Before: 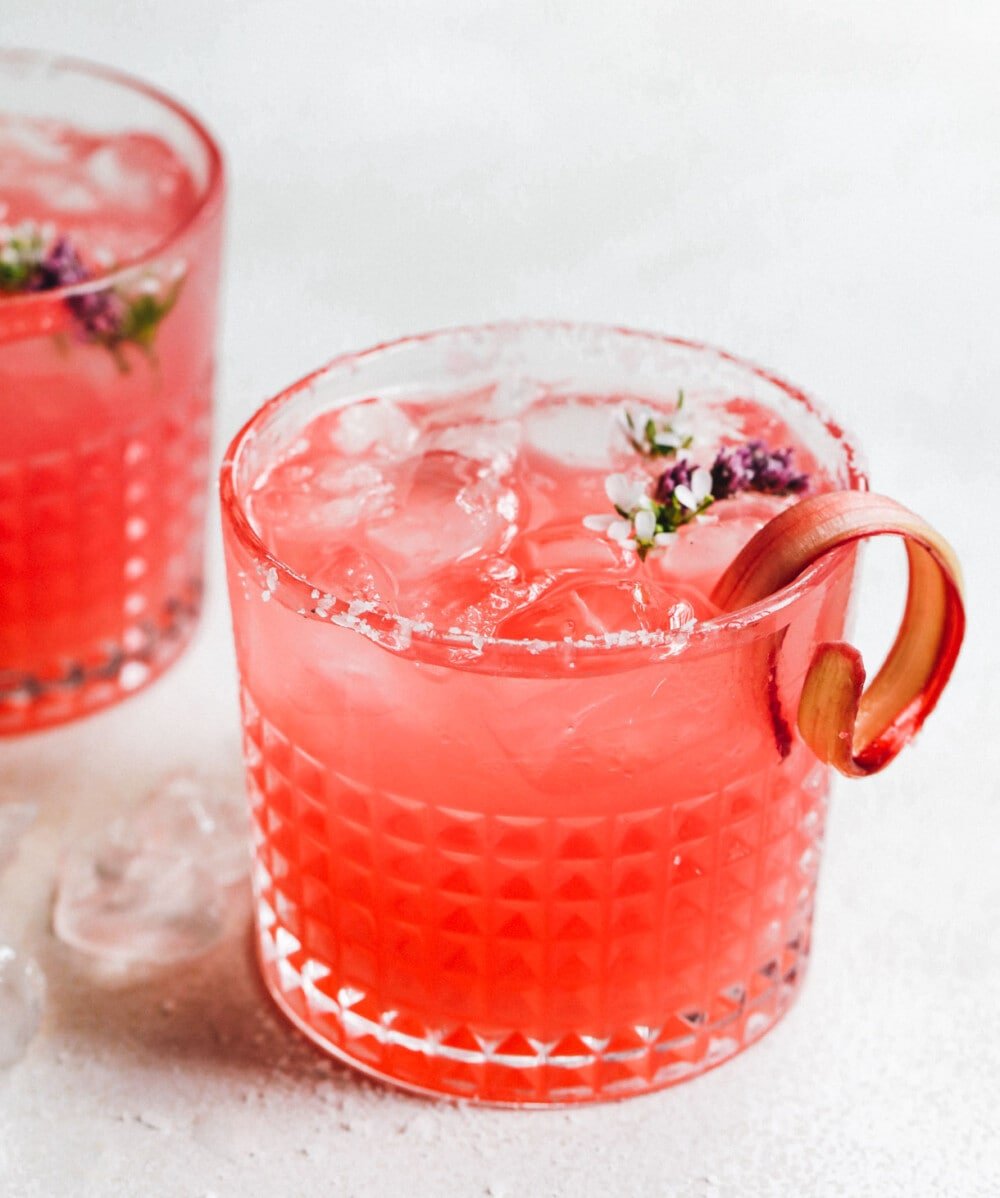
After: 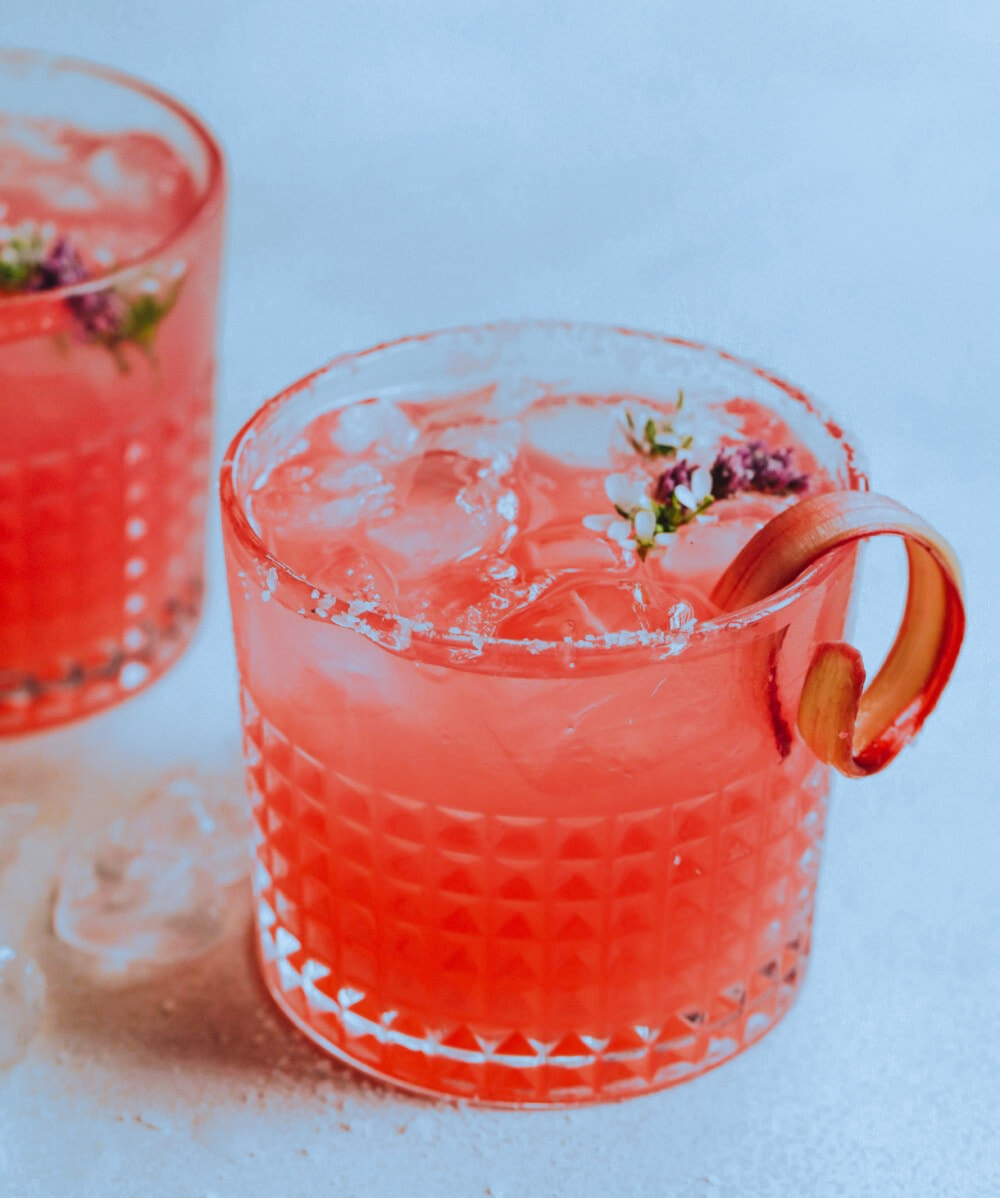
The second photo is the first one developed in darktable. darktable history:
tone equalizer: -8 EV 0.25 EV, -7 EV 0.417 EV, -6 EV 0.417 EV, -5 EV 0.25 EV, -3 EV -0.25 EV, -2 EV -0.417 EV, -1 EV -0.417 EV, +0 EV -0.25 EV, edges refinement/feathering 500, mask exposure compensation -1.57 EV, preserve details guided filter
split-toning: shadows › hue 351.18°, shadows › saturation 0.86, highlights › hue 218.82°, highlights › saturation 0.73, balance -19.167
